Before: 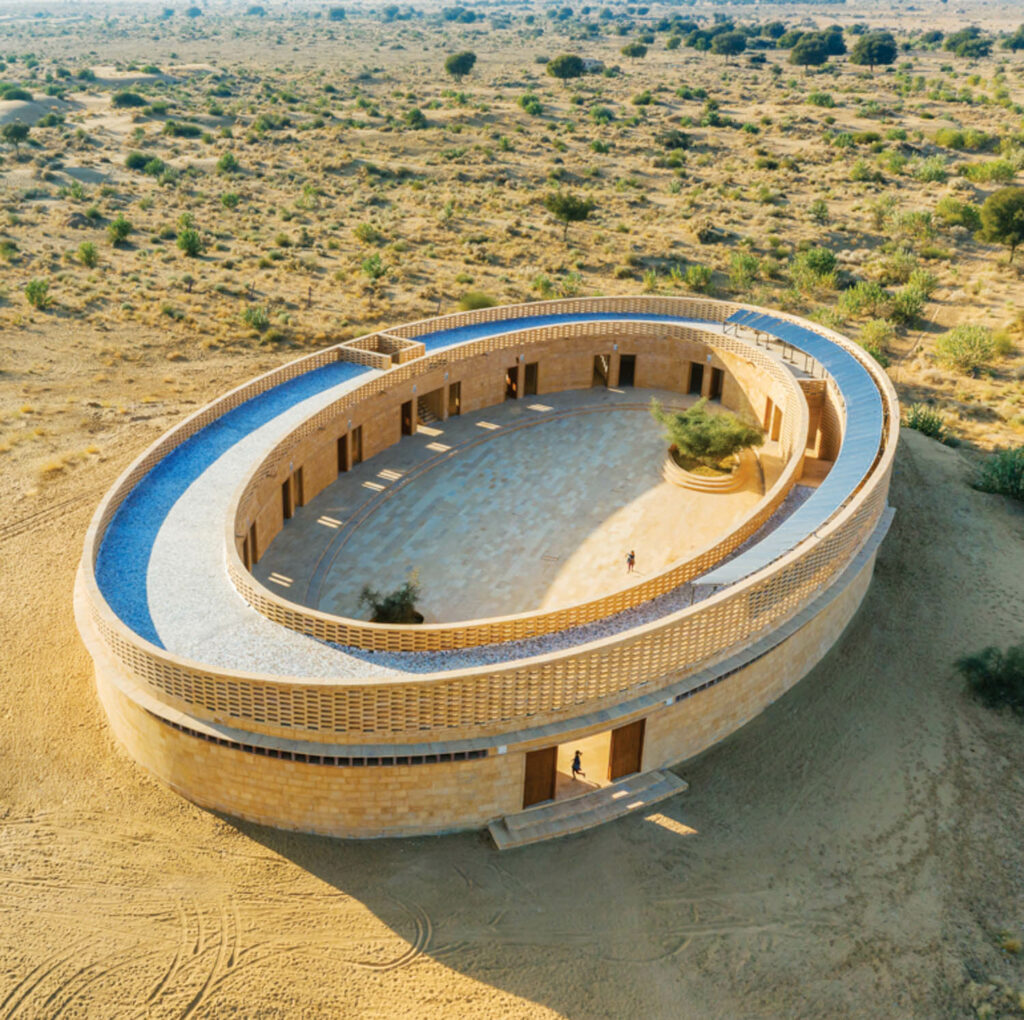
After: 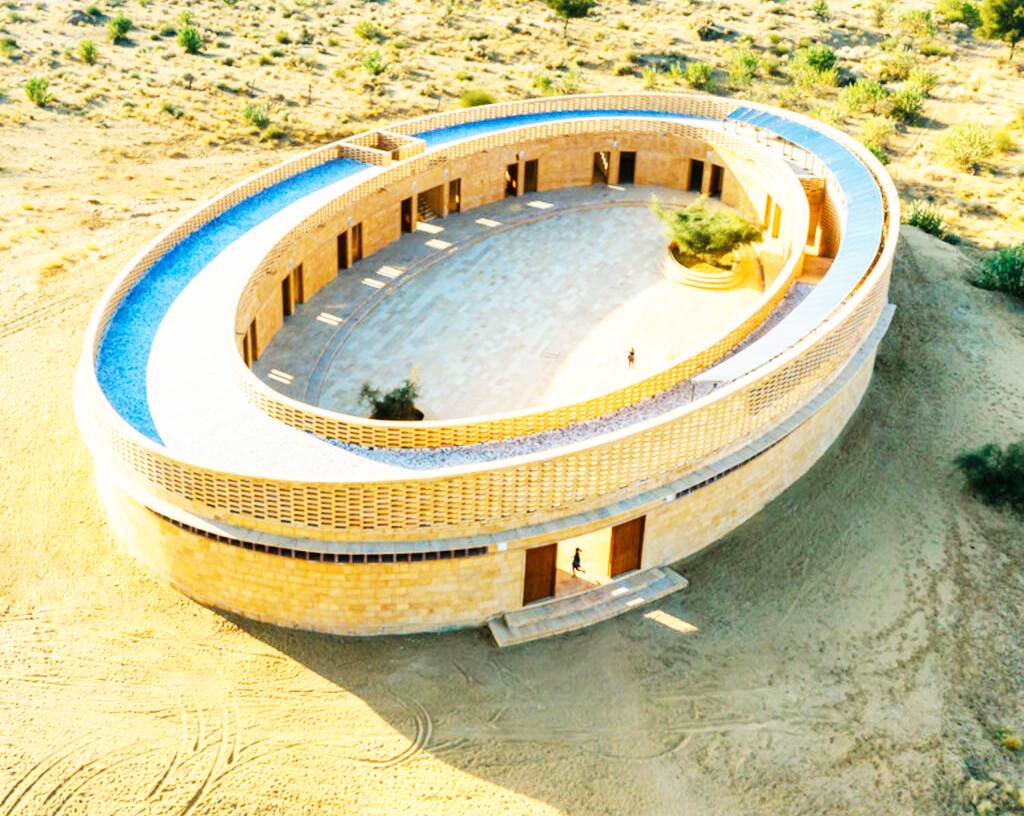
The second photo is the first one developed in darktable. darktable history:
base curve: curves: ch0 [(0, 0) (0.007, 0.004) (0.027, 0.03) (0.046, 0.07) (0.207, 0.54) (0.442, 0.872) (0.673, 0.972) (1, 1)], preserve colors none
crop and rotate: top 19.998%
